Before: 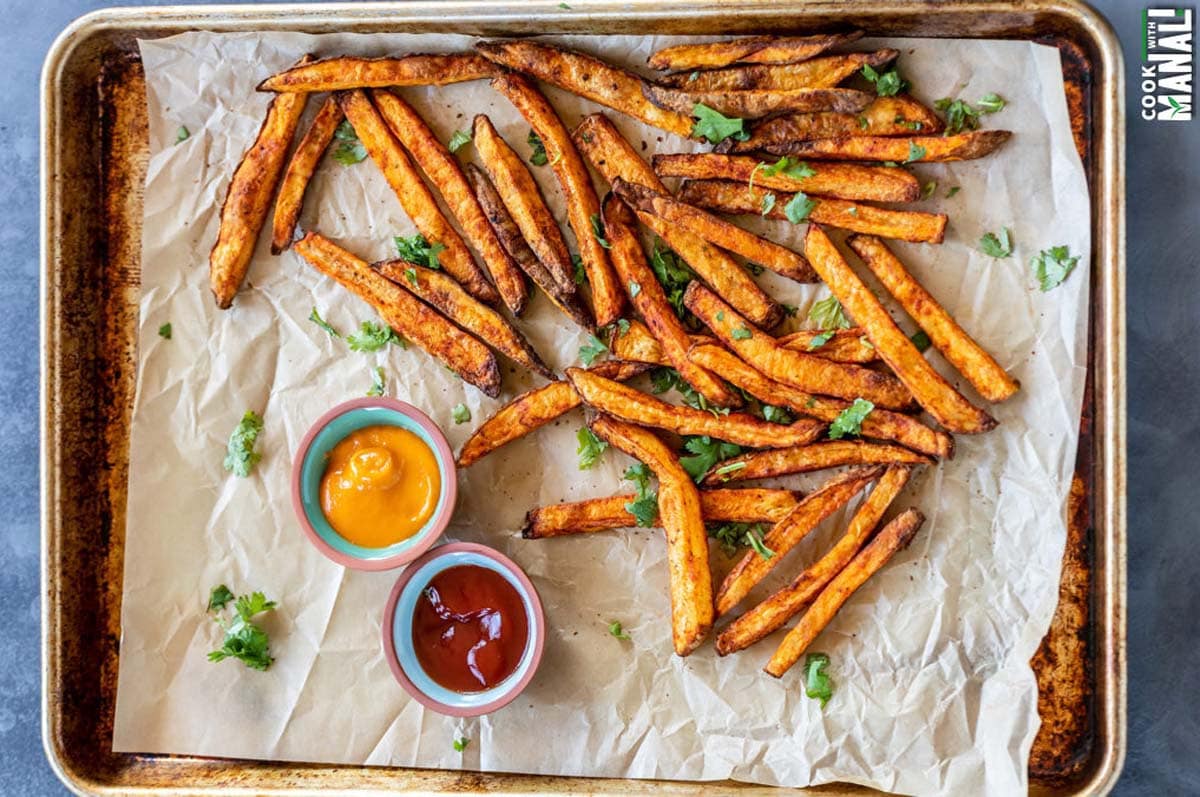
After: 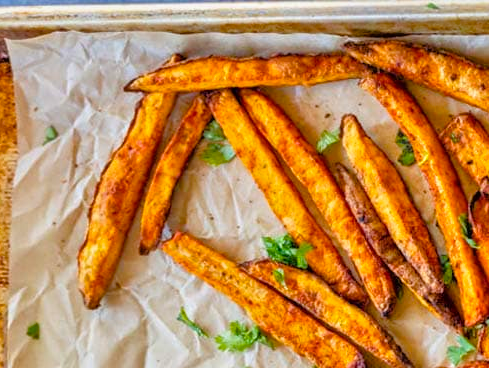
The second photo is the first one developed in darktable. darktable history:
tone equalizer: -7 EV 0.148 EV, -6 EV 0.608 EV, -5 EV 1.18 EV, -4 EV 1.35 EV, -3 EV 1.16 EV, -2 EV 0.6 EV, -1 EV 0.164 EV, mask exposure compensation -0.506 EV
exposure: exposure -0.282 EV
color balance rgb: linear chroma grading › shadows 9.782%, linear chroma grading › highlights 9.204%, linear chroma grading › global chroma 14.56%, linear chroma grading › mid-tones 14.862%, perceptual saturation grading › global saturation 0.021%, global vibrance 20%
crop and rotate: left 11%, top 0.057%, right 48.212%, bottom 53.713%
shadows and highlights: radius 127.42, shadows 30.44, highlights -30.91, low approximation 0.01, soften with gaussian
